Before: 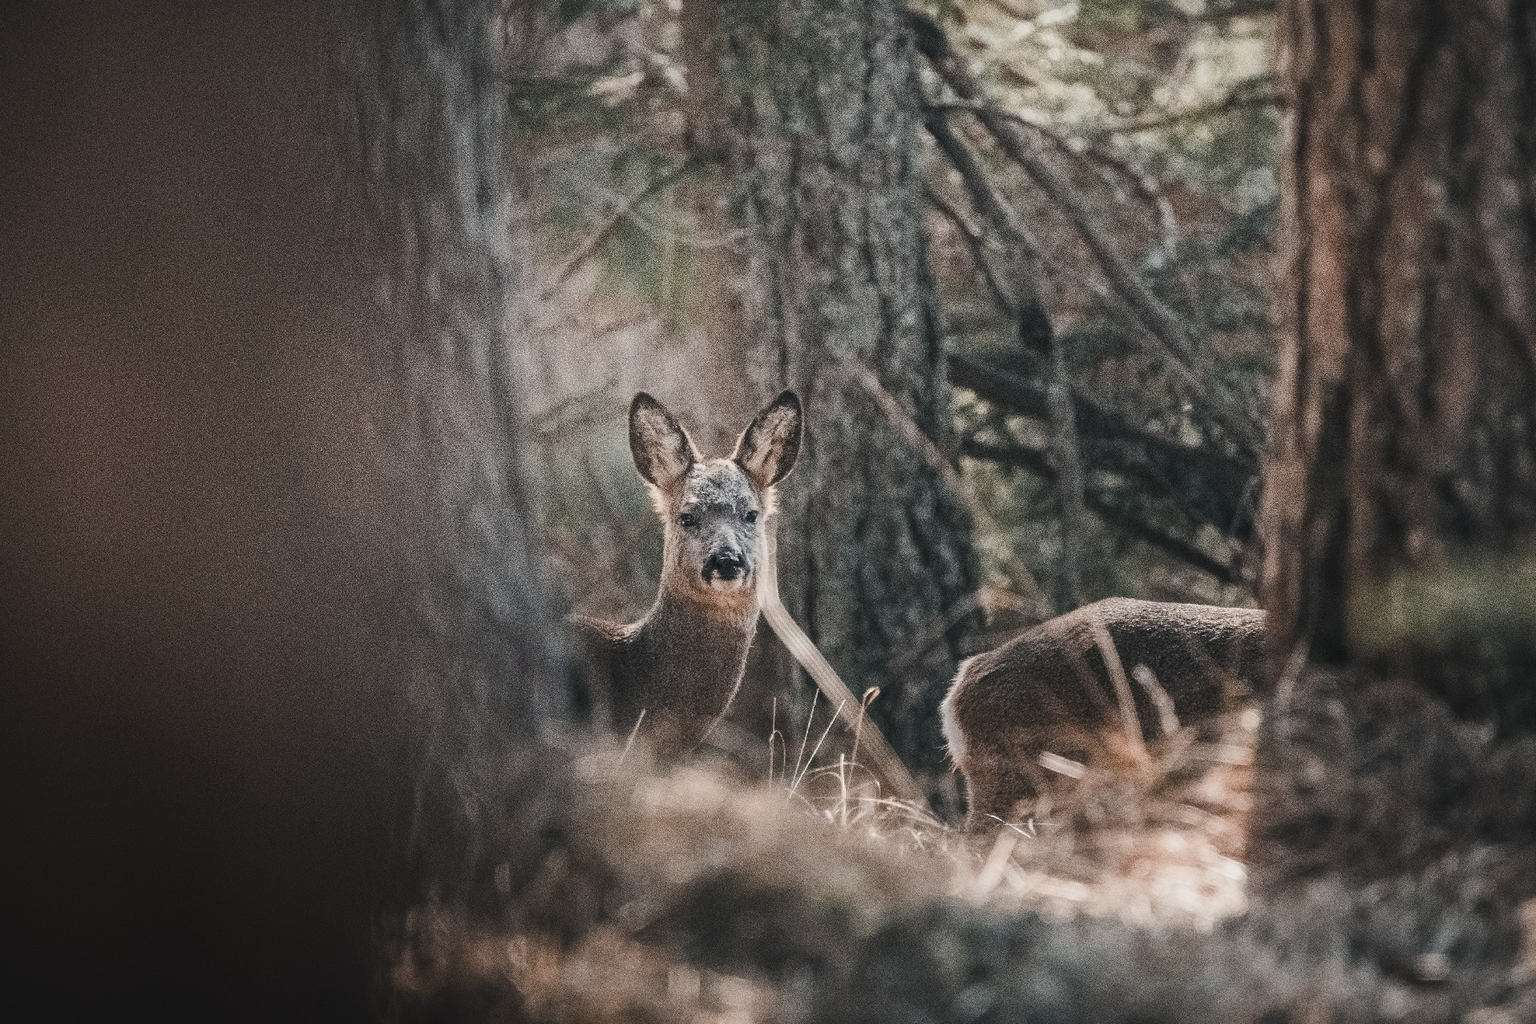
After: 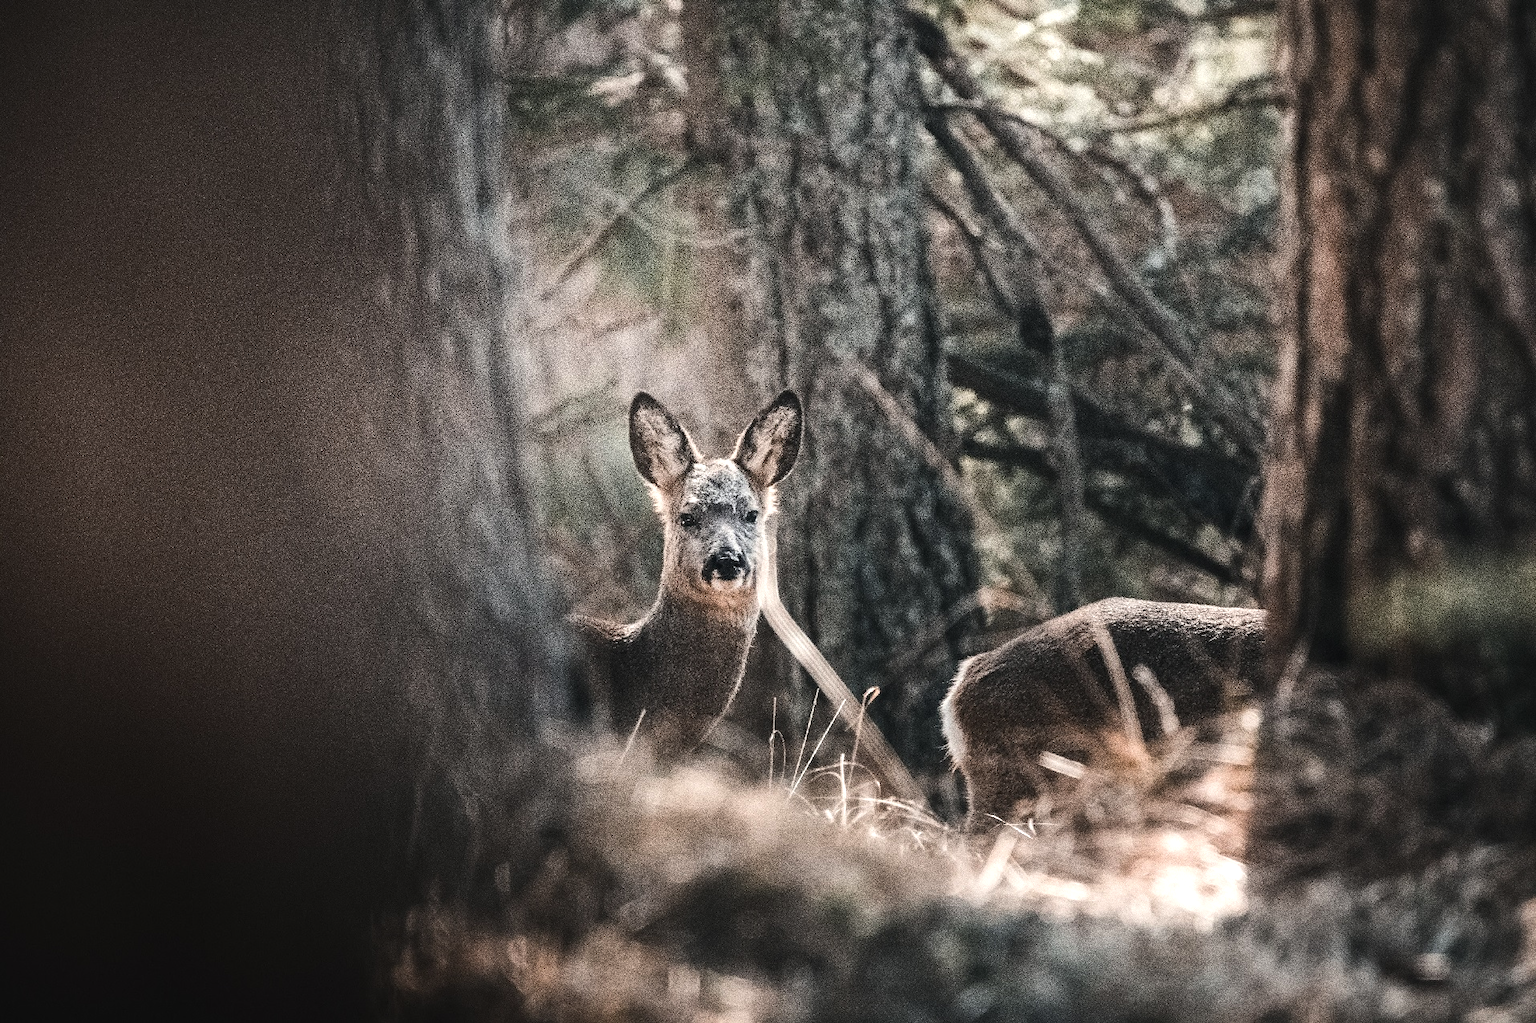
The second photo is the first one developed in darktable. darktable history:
tone equalizer: -8 EV -0.767 EV, -7 EV -0.731 EV, -6 EV -0.627 EV, -5 EV -0.414 EV, -3 EV 0.382 EV, -2 EV 0.6 EV, -1 EV 0.689 EV, +0 EV 0.756 EV, edges refinement/feathering 500, mask exposure compensation -1.57 EV, preserve details no
